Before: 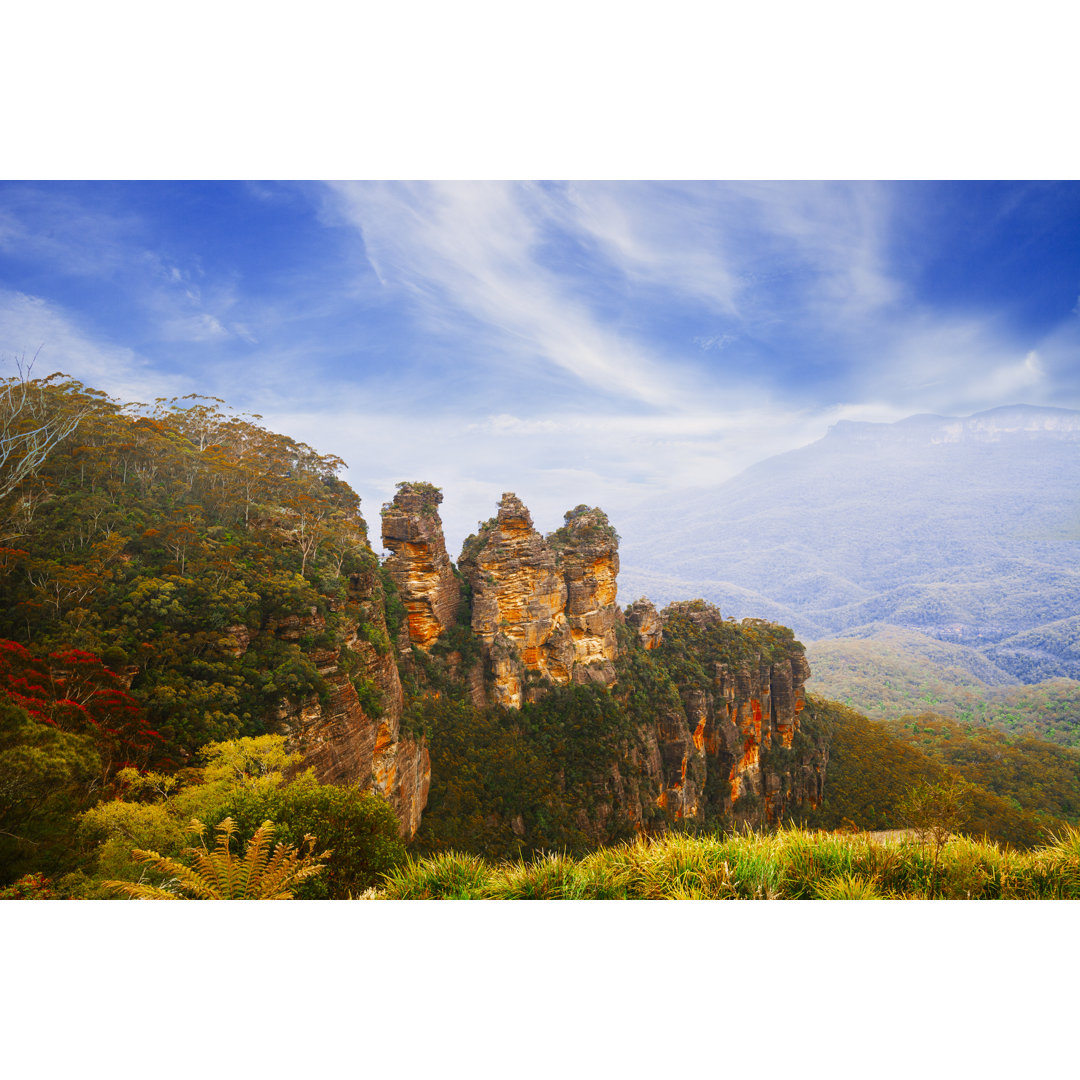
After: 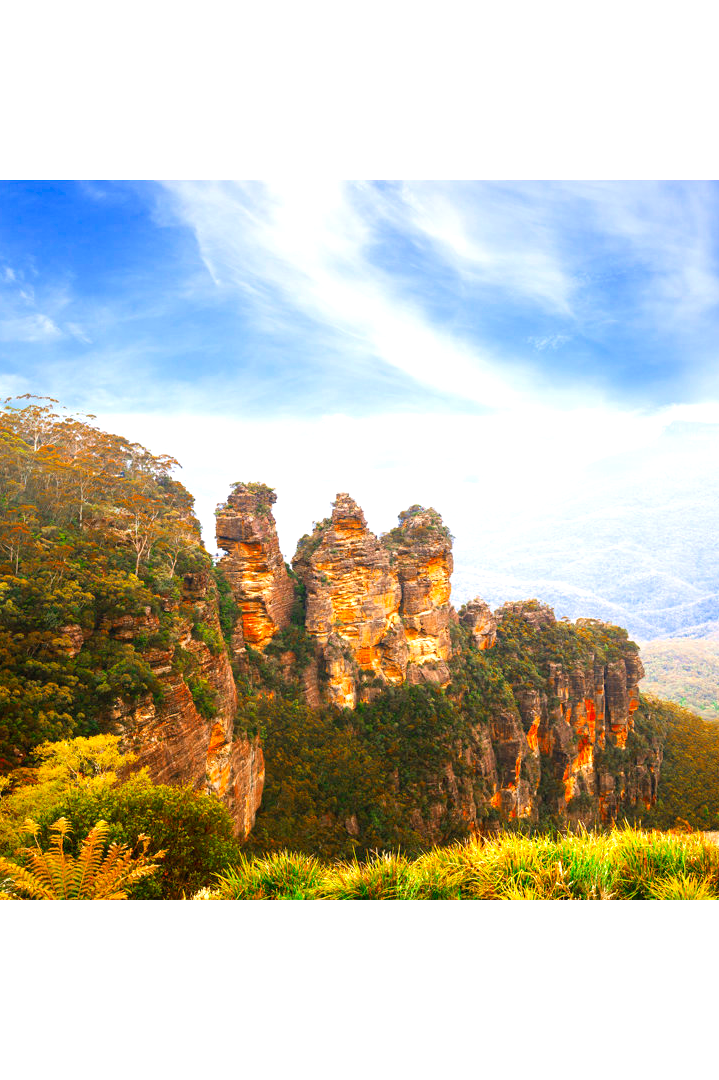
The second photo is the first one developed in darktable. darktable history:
white balance: emerald 1
crop: left 15.419%, right 17.914%
exposure: black level correction 0, exposure 0.7 EV, compensate exposure bias true, compensate highlight preservation false
